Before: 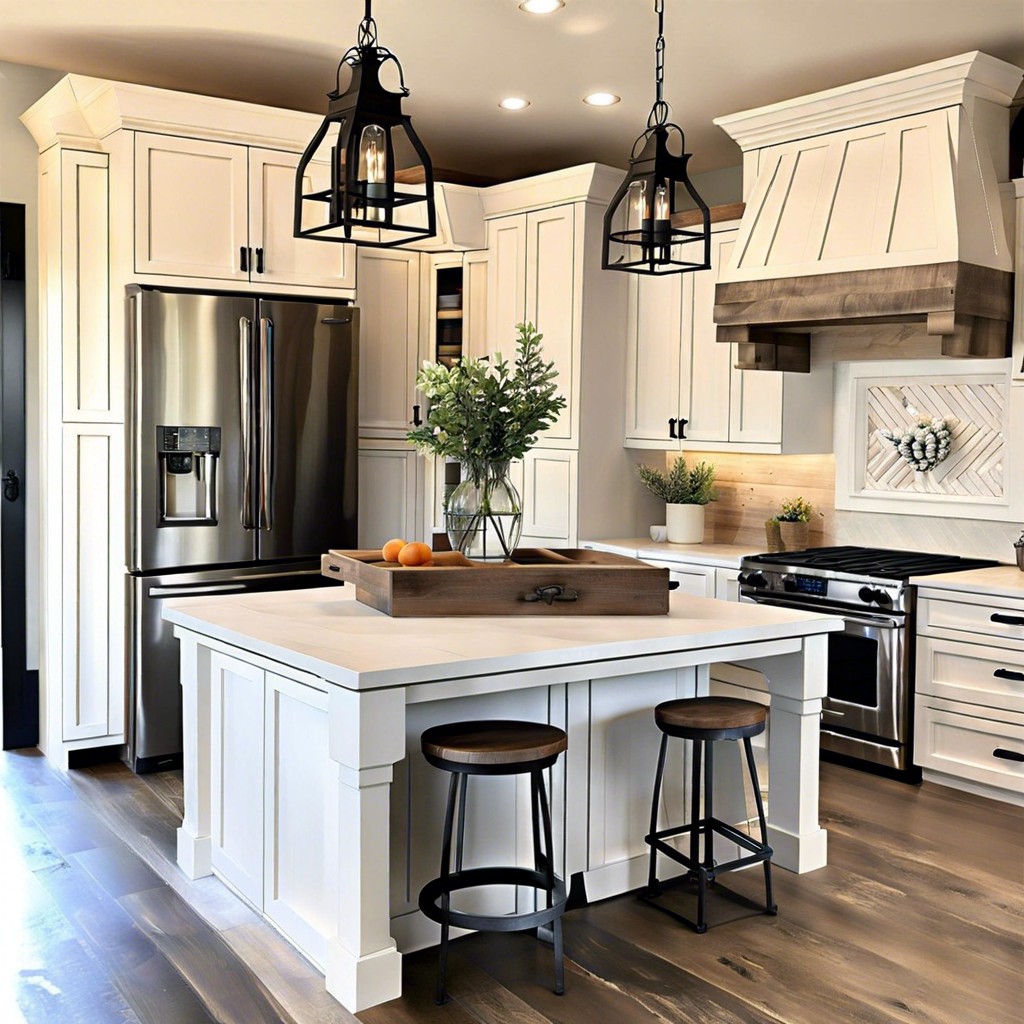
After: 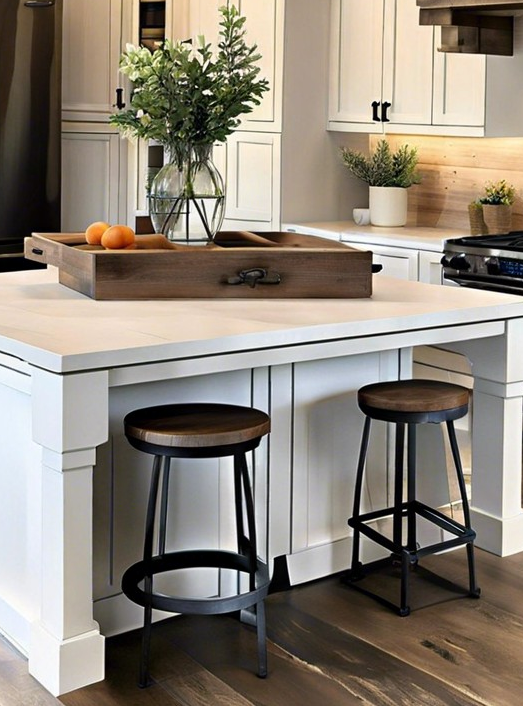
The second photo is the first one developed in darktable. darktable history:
crop and rotate: left 29.046%, top 31.014%, right 19.816%
